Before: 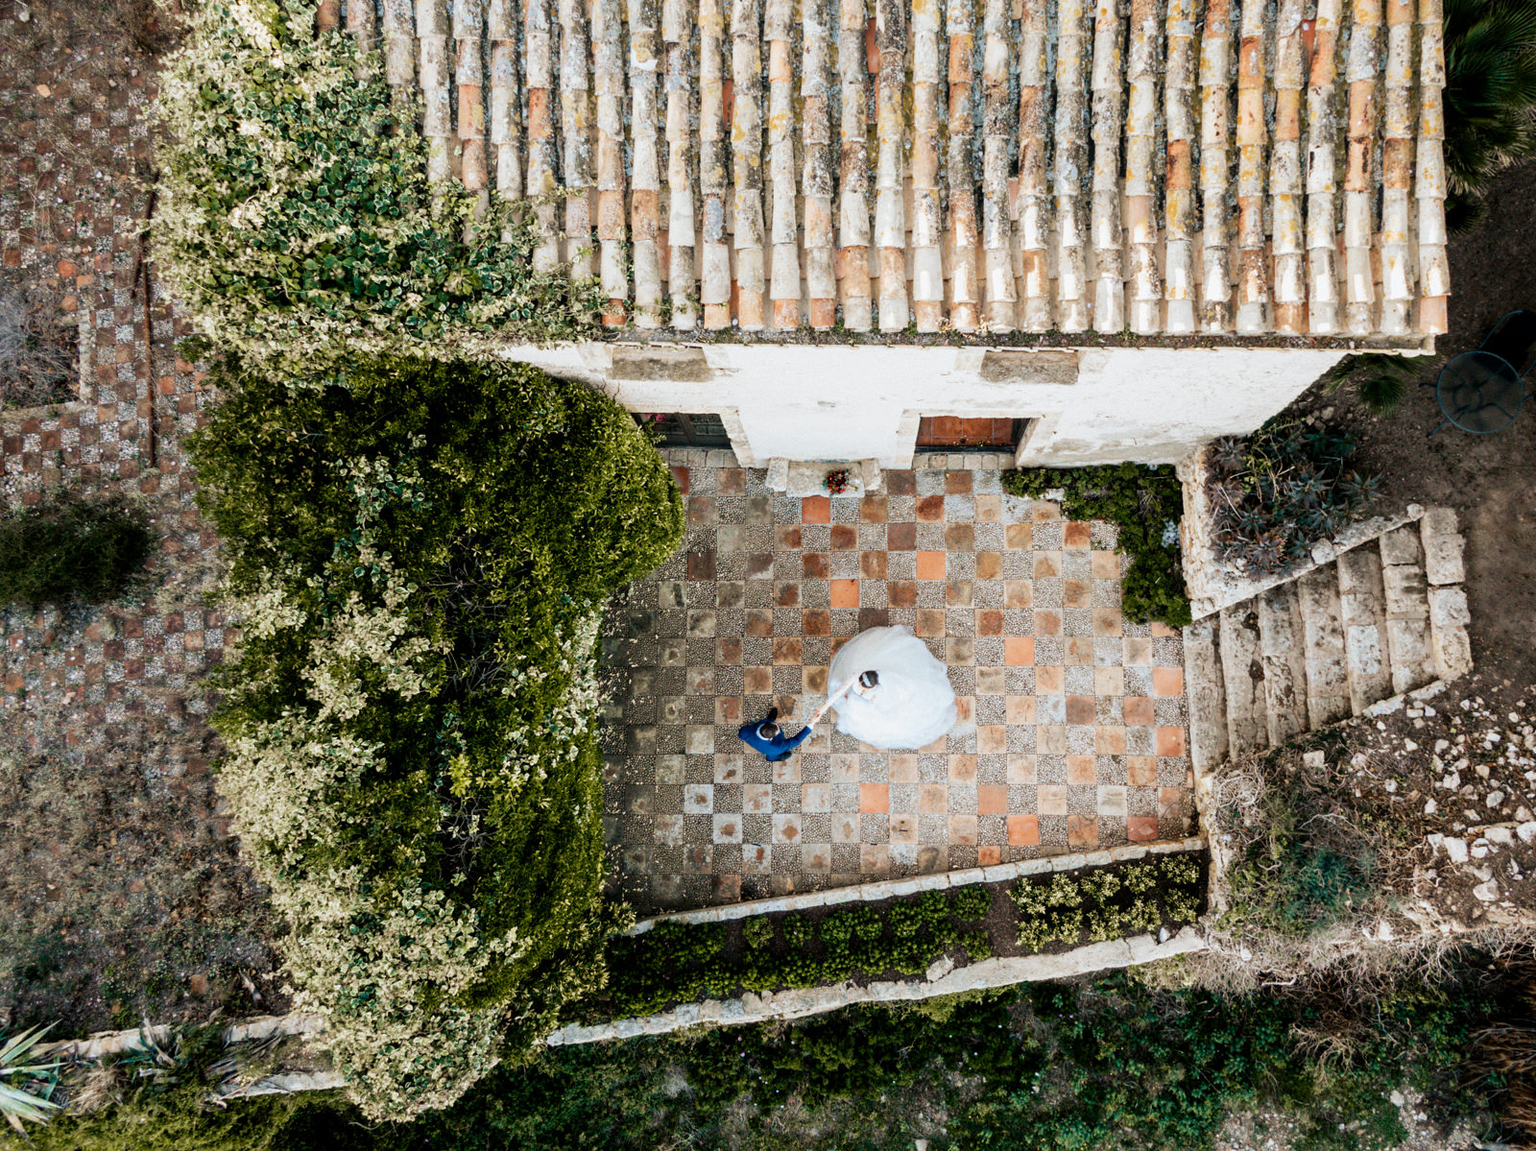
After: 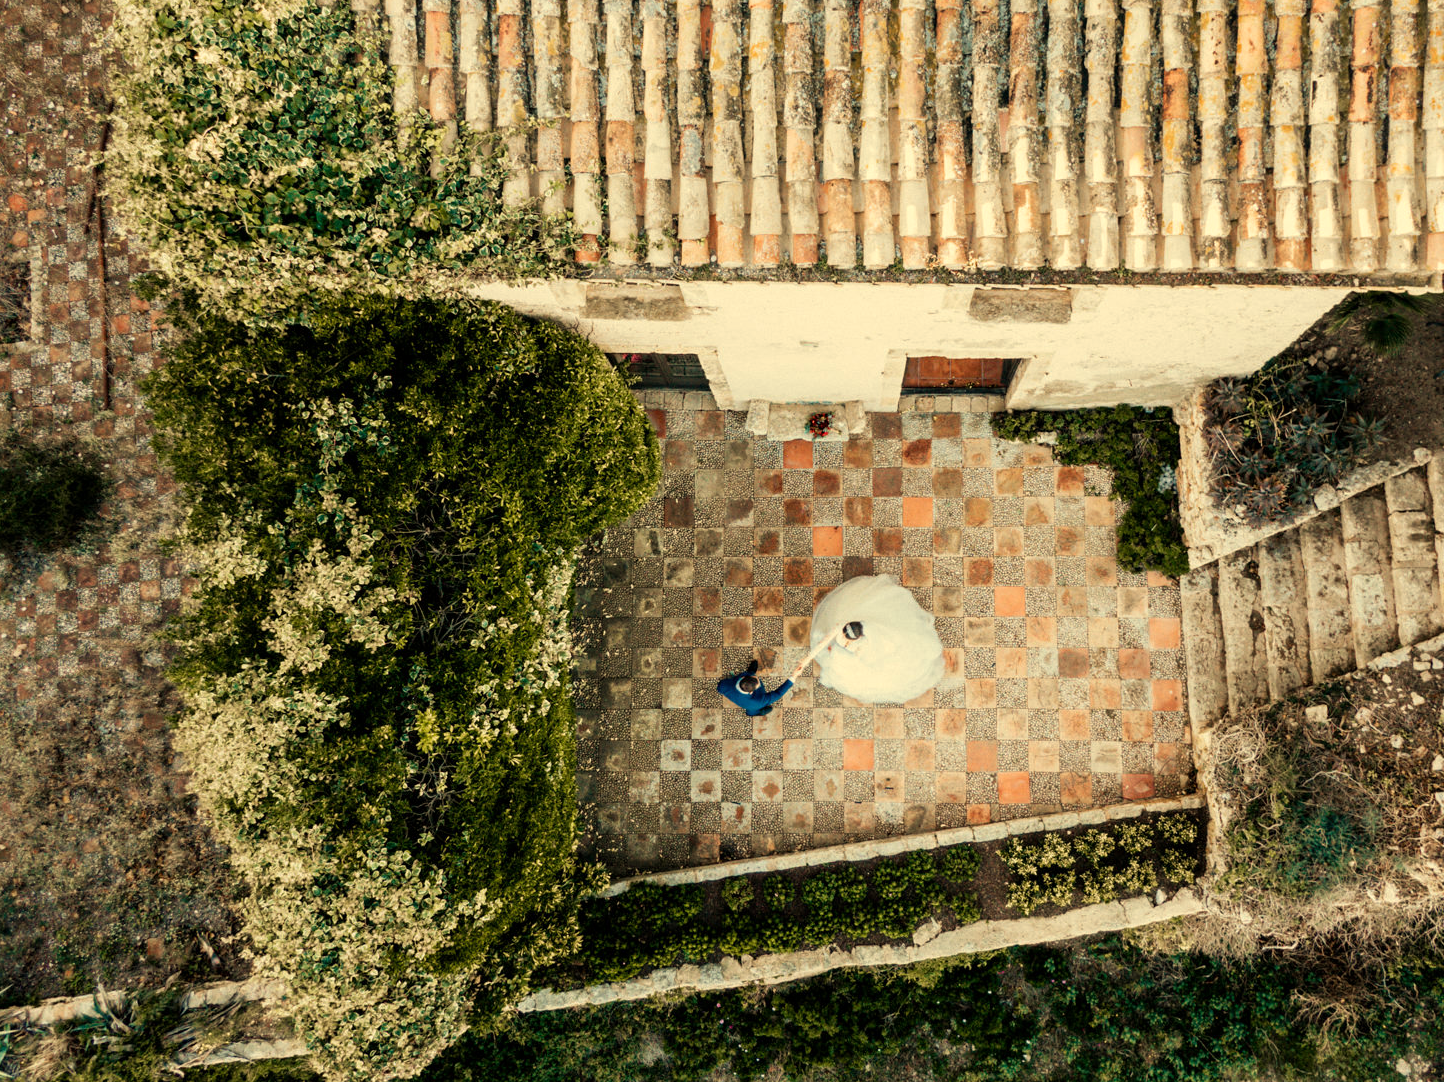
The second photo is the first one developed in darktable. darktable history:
crop: left 3.305%, top 6.436%, right 6.389%, bottom 3.258%
white balance: red 1.08, blue 0.791
